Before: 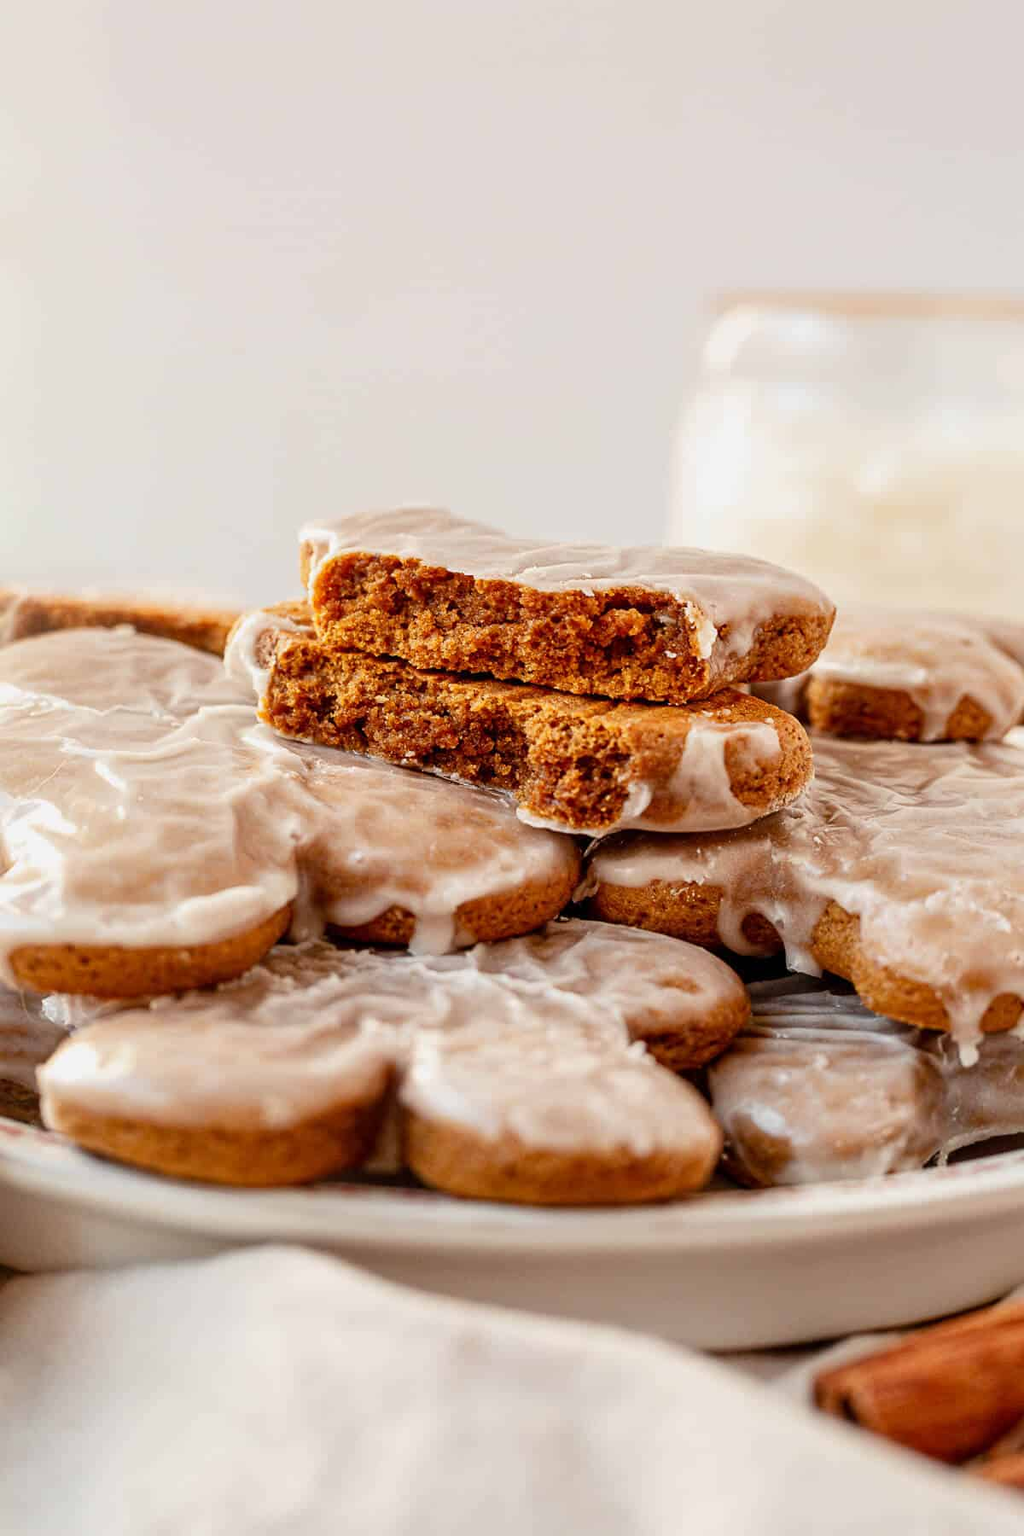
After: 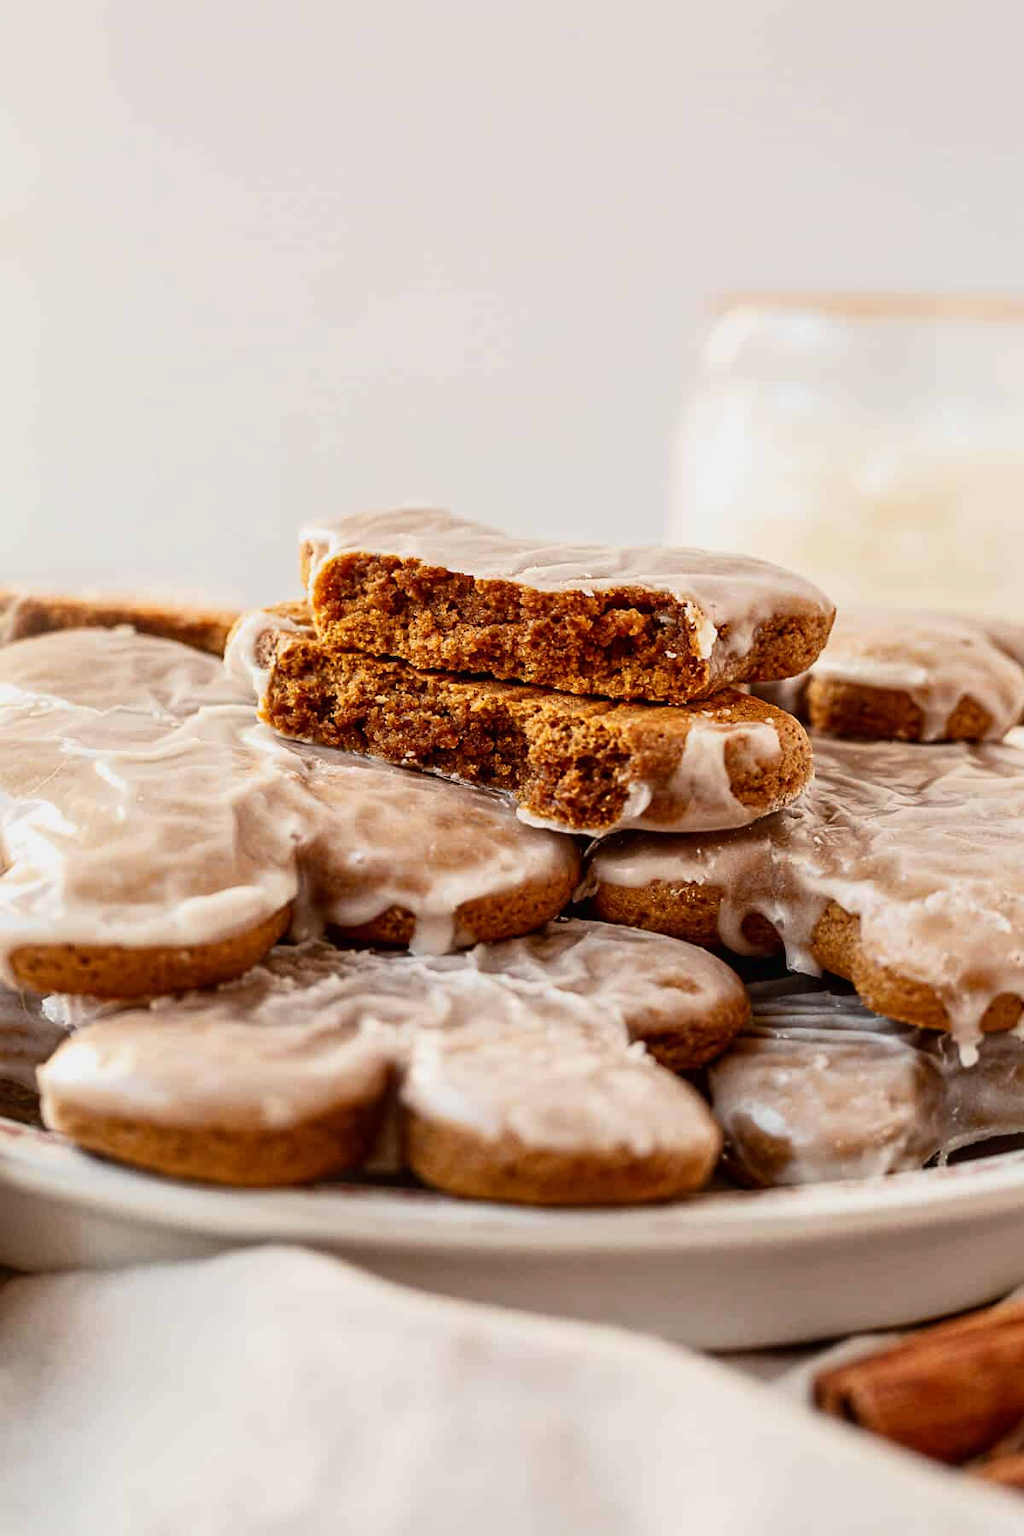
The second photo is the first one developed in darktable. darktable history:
tone curve: curves: ch0 [(0.016, 0.011) (0.204, 0.146) (0.515, 0.476) (0.78, 0.795) (1, 0.981)]
